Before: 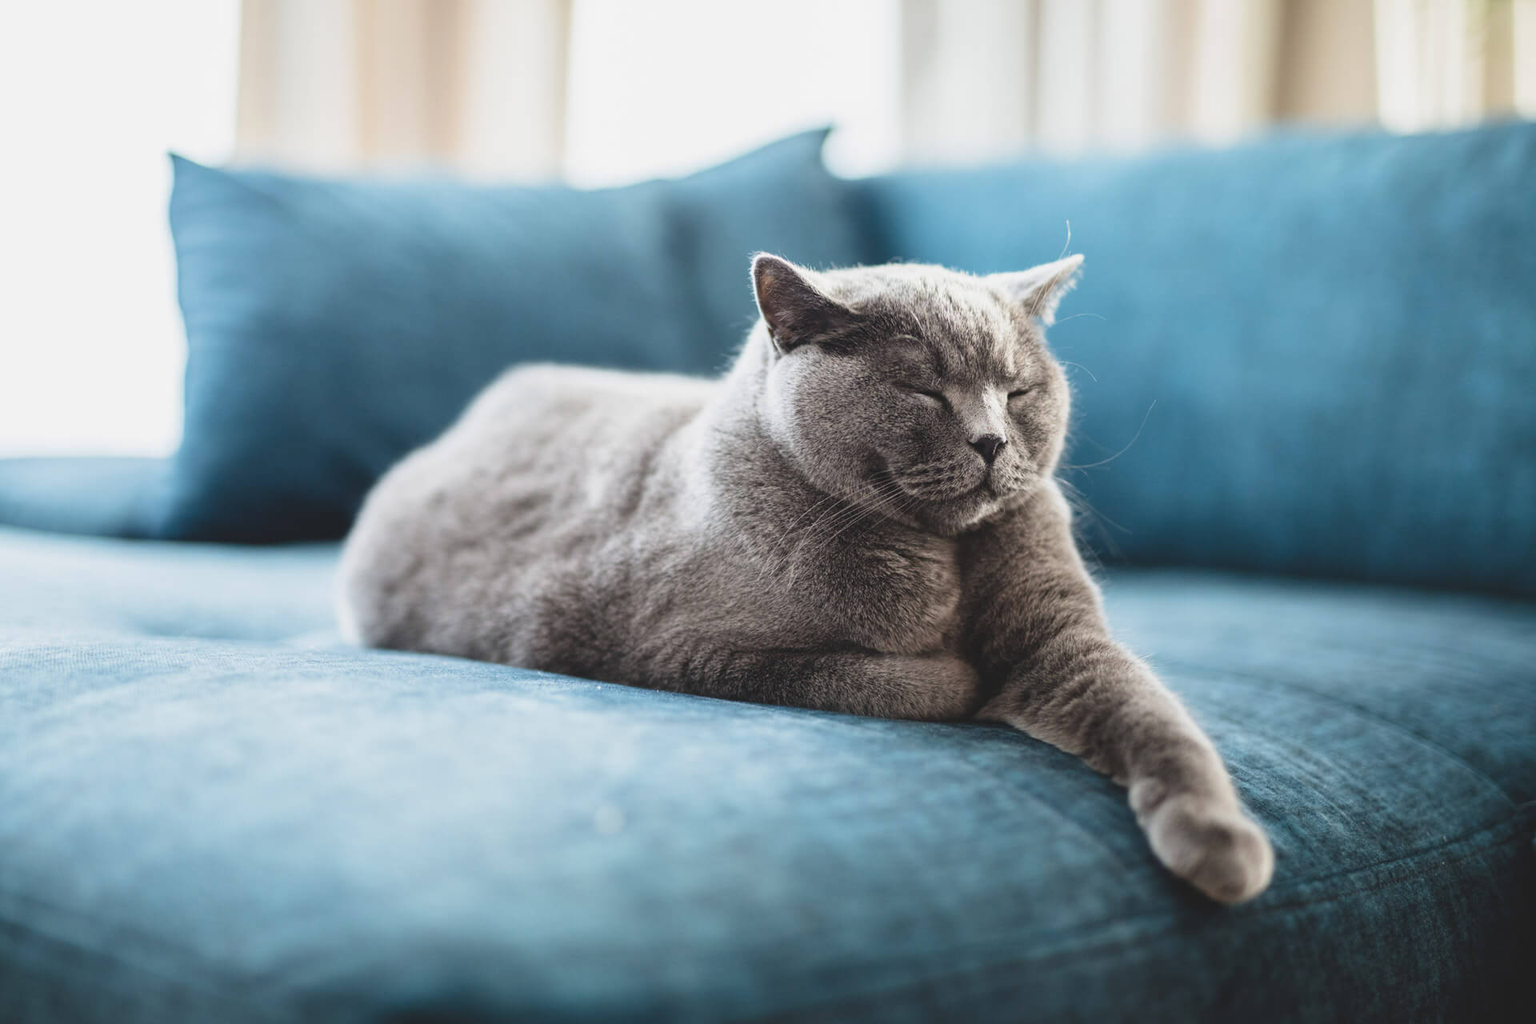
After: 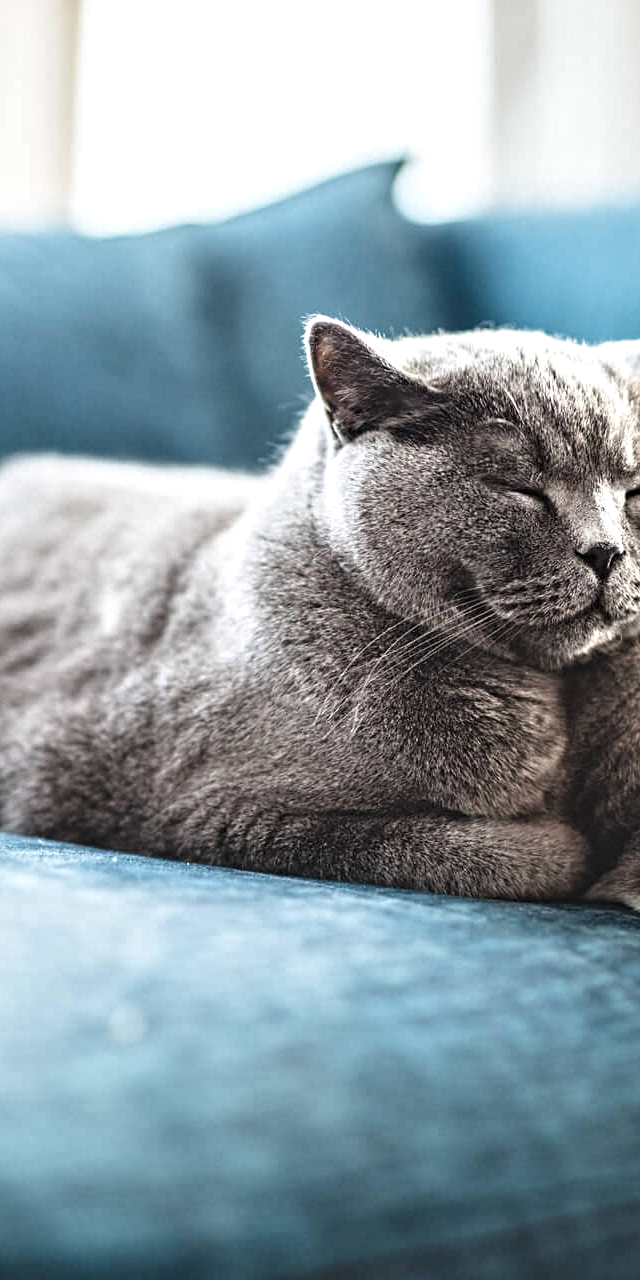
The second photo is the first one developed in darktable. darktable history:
exposure: exposure 0.197 EV, compensate highlight preservation false
crop: left 33.06%, right 33.595%
contrast equalizer: octaves 7, y [[0.5, 0.542, 0.583, 0.625, 0.667, 0.708], [0.5 ×6], [0.5 ×6], [0 ×6], [0 ×6]]
